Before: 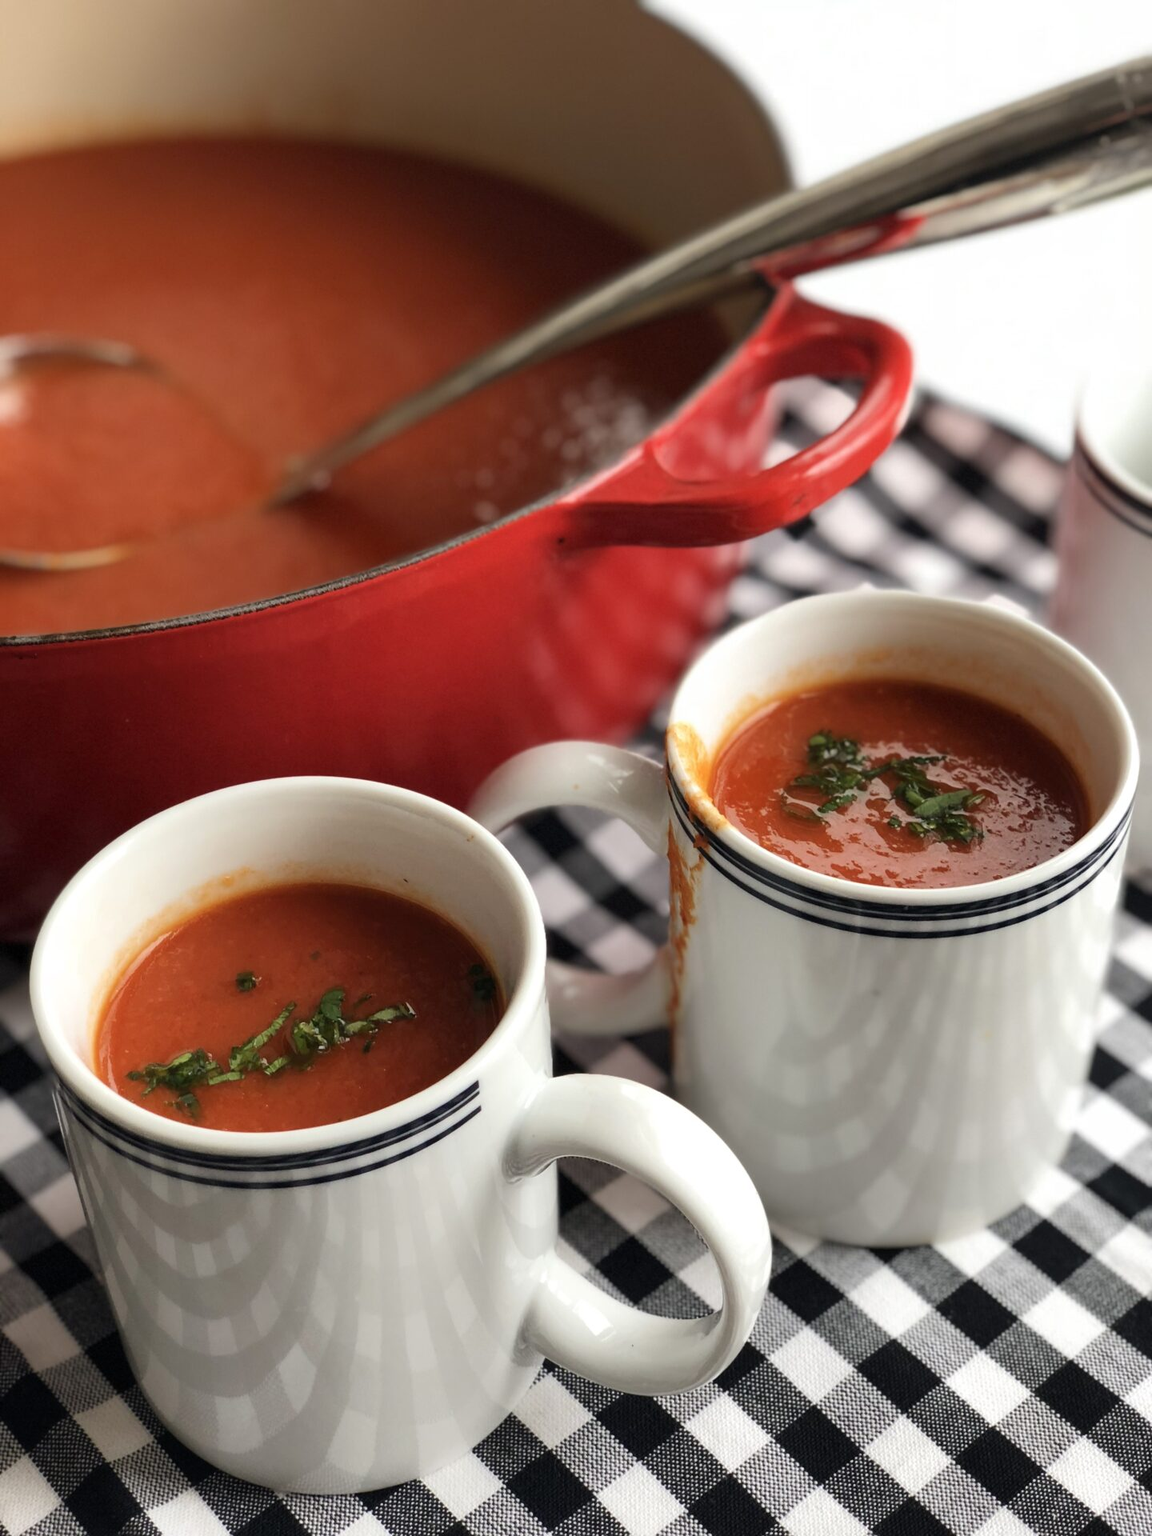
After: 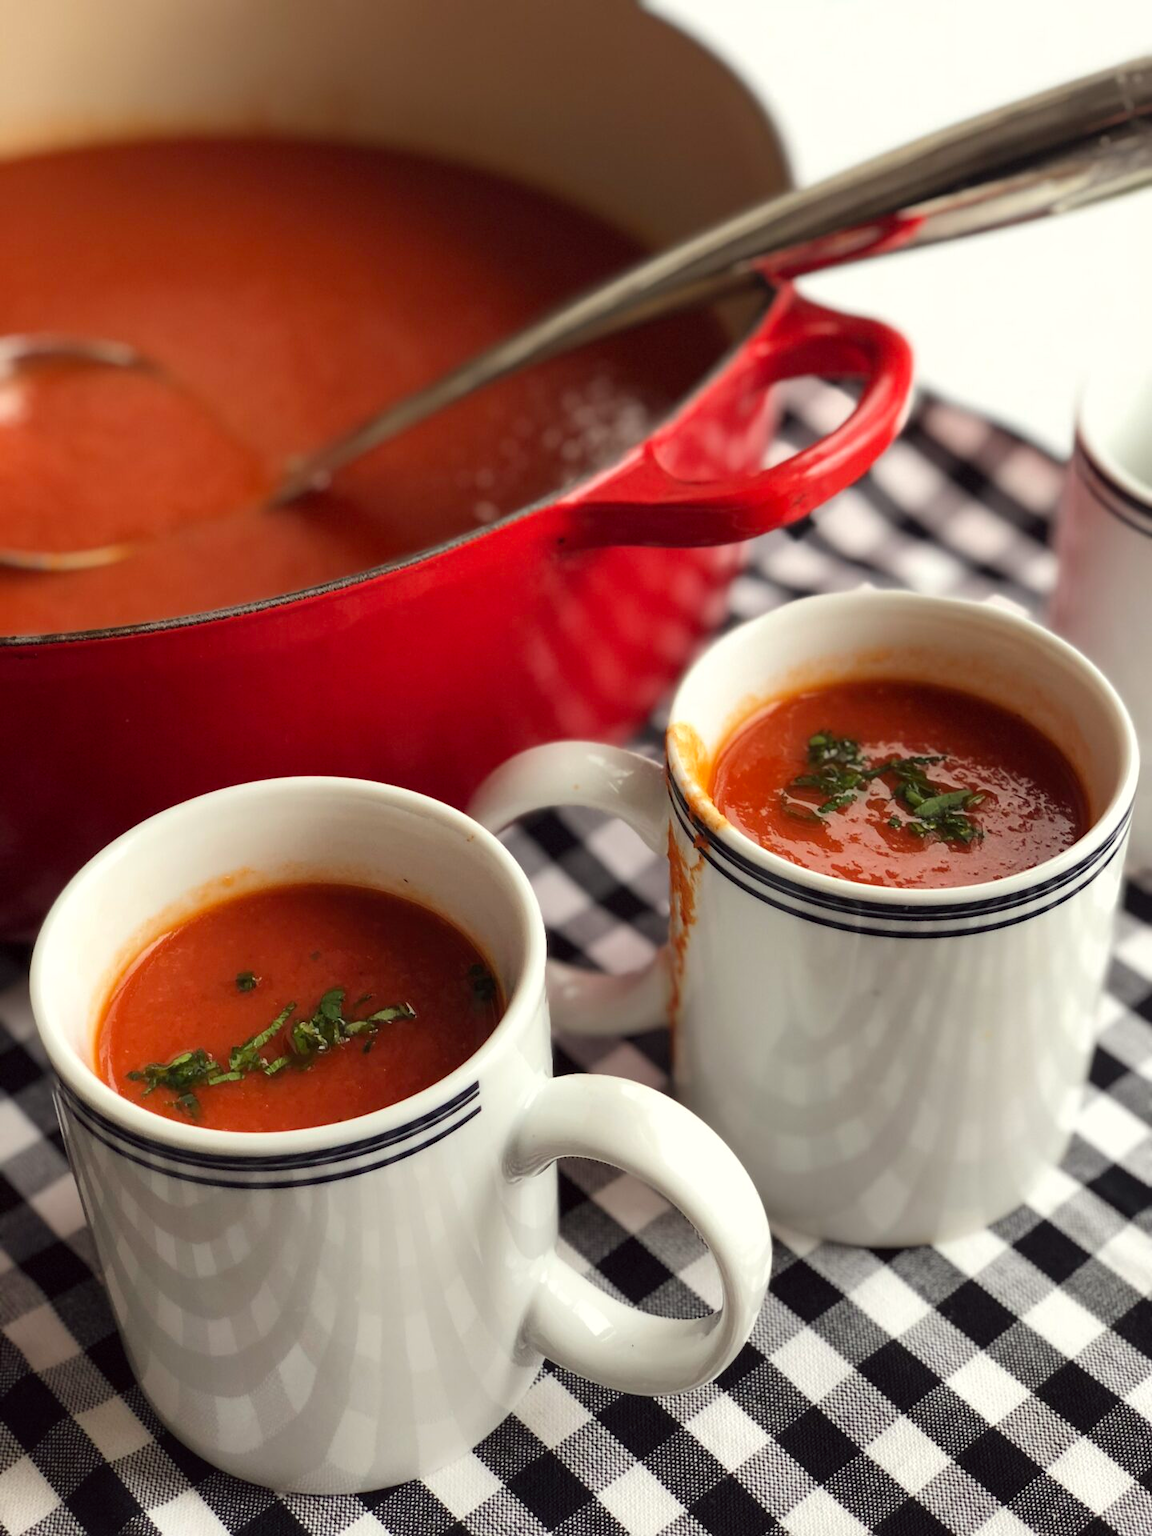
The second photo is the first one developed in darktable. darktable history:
color correction: highlights a* -0.92, highlights b* 4.52, shadows a* 3.51
